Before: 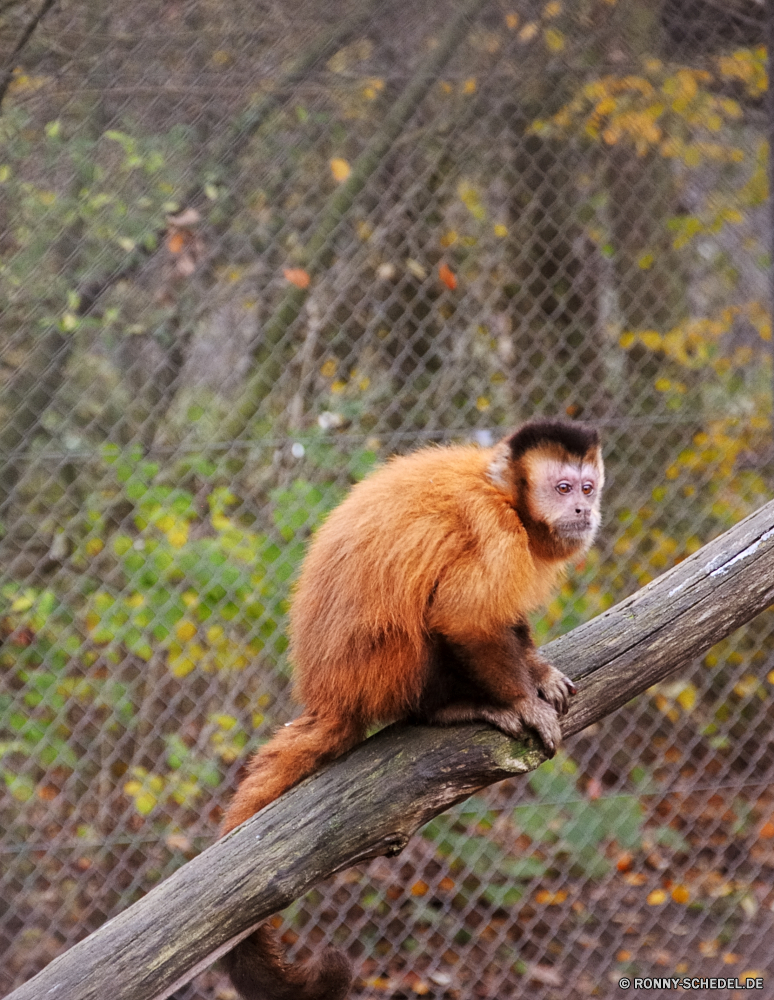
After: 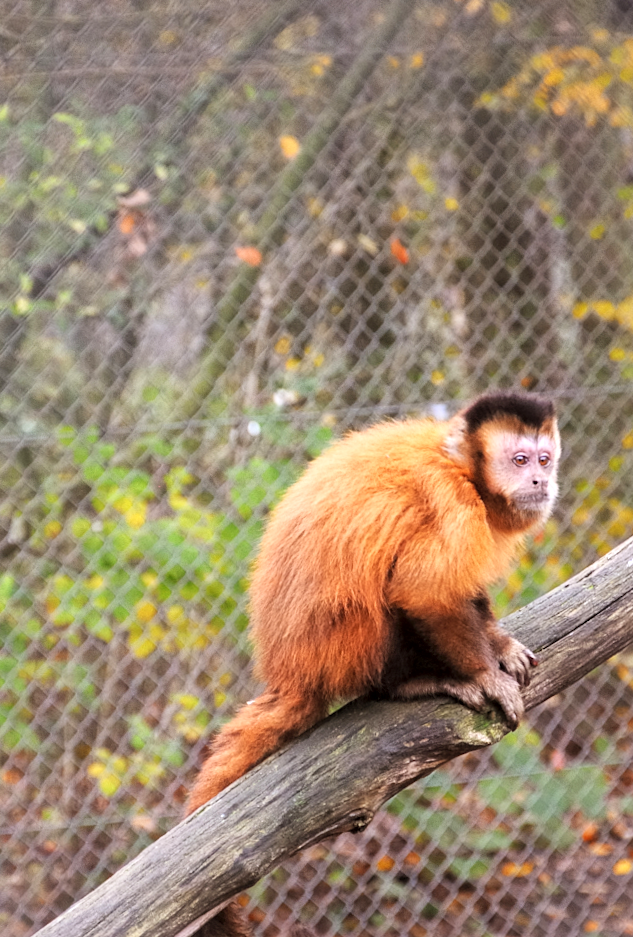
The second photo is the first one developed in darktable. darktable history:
contrast equalizer: octaves 7, y [[0.5 ×6], [0.5 ×6], [0.5, 0.5, 0.501, 0.545, 0.707, 0.863], [0 ×6], [0 ×6]]
crop and rotate: angle 1.32°, left 4.275%, top 0.997%, right 11.417%, bottom 2.465%
exposure: black level correction 0.001, exposure 0.498 EV, compensate exposure bias true, compensate highlight preservation false
contrast brightness saturation: contrast 0.048, brightness 0.065, saturation 0.011
